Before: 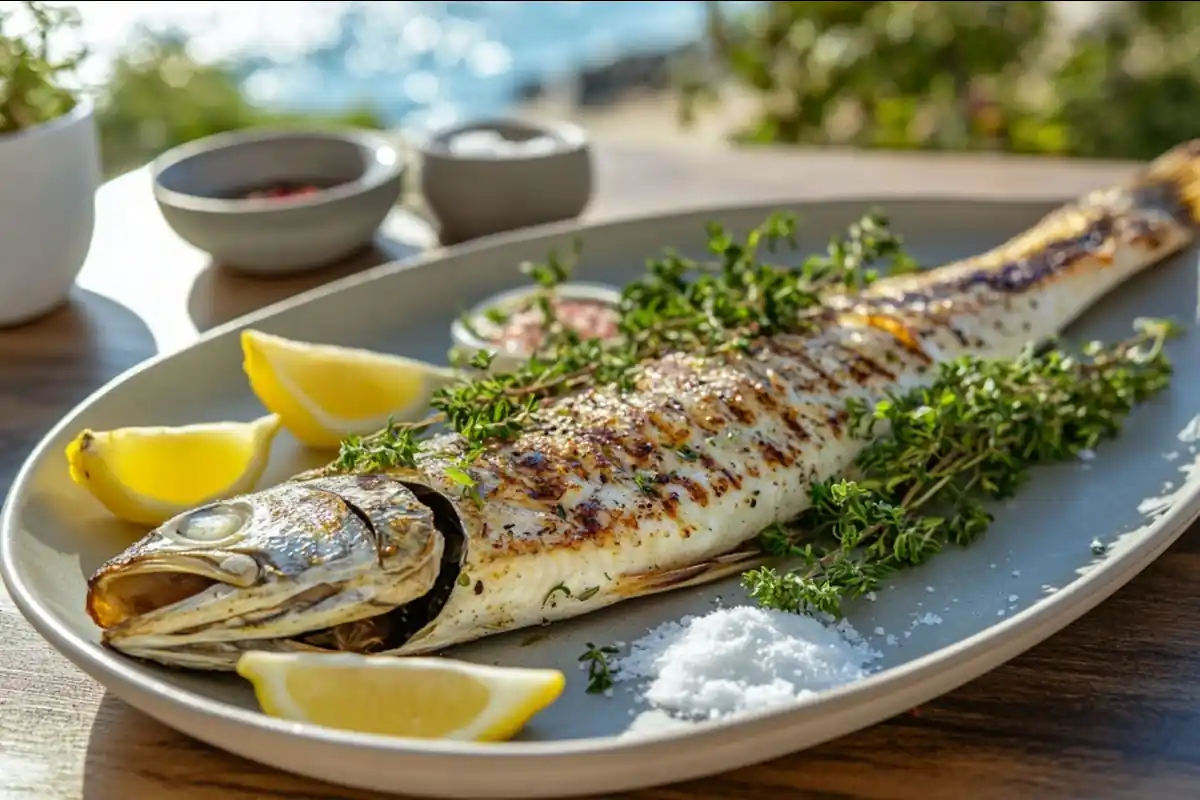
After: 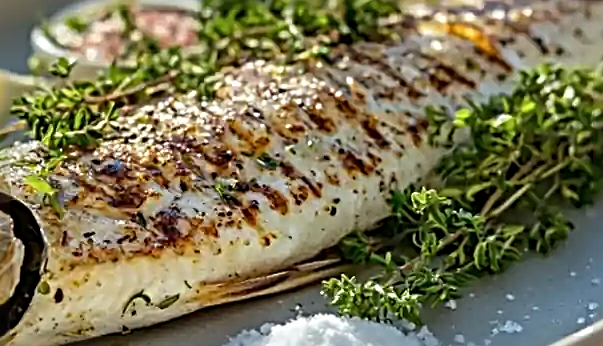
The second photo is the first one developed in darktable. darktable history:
crop: left 35.03%, top 36.625%, right 14.663%, bottom 20.057%
sharpen: radius 3.69, amount 0.928
color correction: highlights a* 0.003, highlights b* -0.283
